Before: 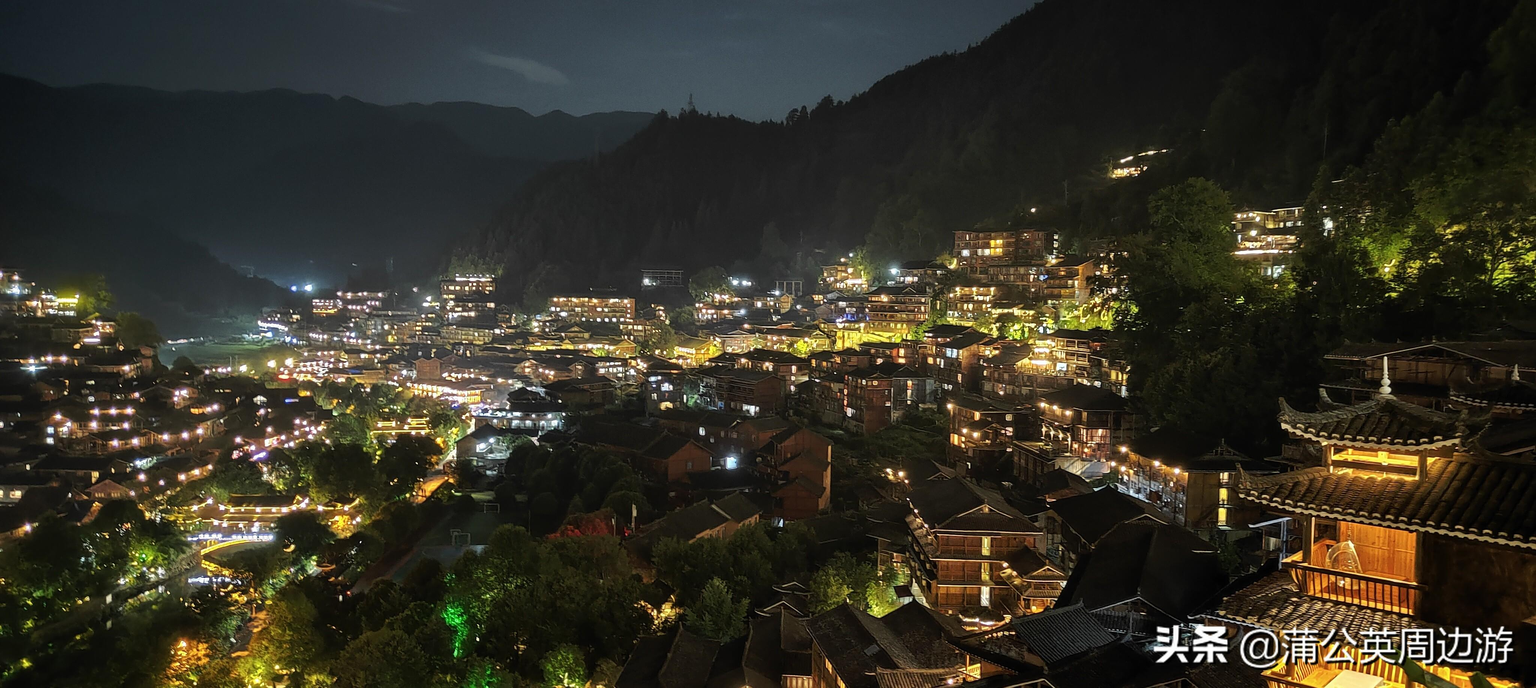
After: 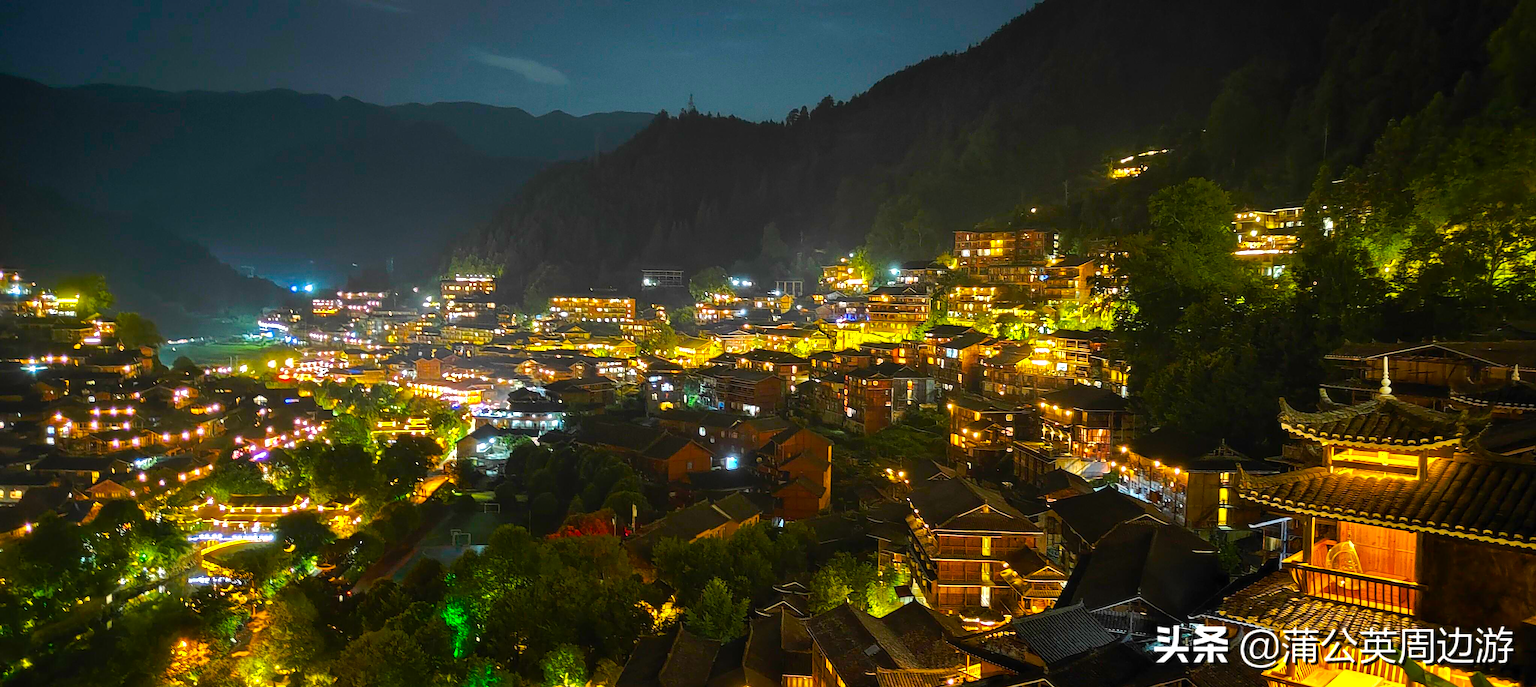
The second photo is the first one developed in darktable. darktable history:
color balance rgb: linear chroma grading › global chroma 8.969%, perceptual saturation grading › global saturation 30.272%, perceptual brilliance grading › global brilliance 10.258%, perceptual brilliance grading › shadows 15.838%, global vibrance 41.714%
